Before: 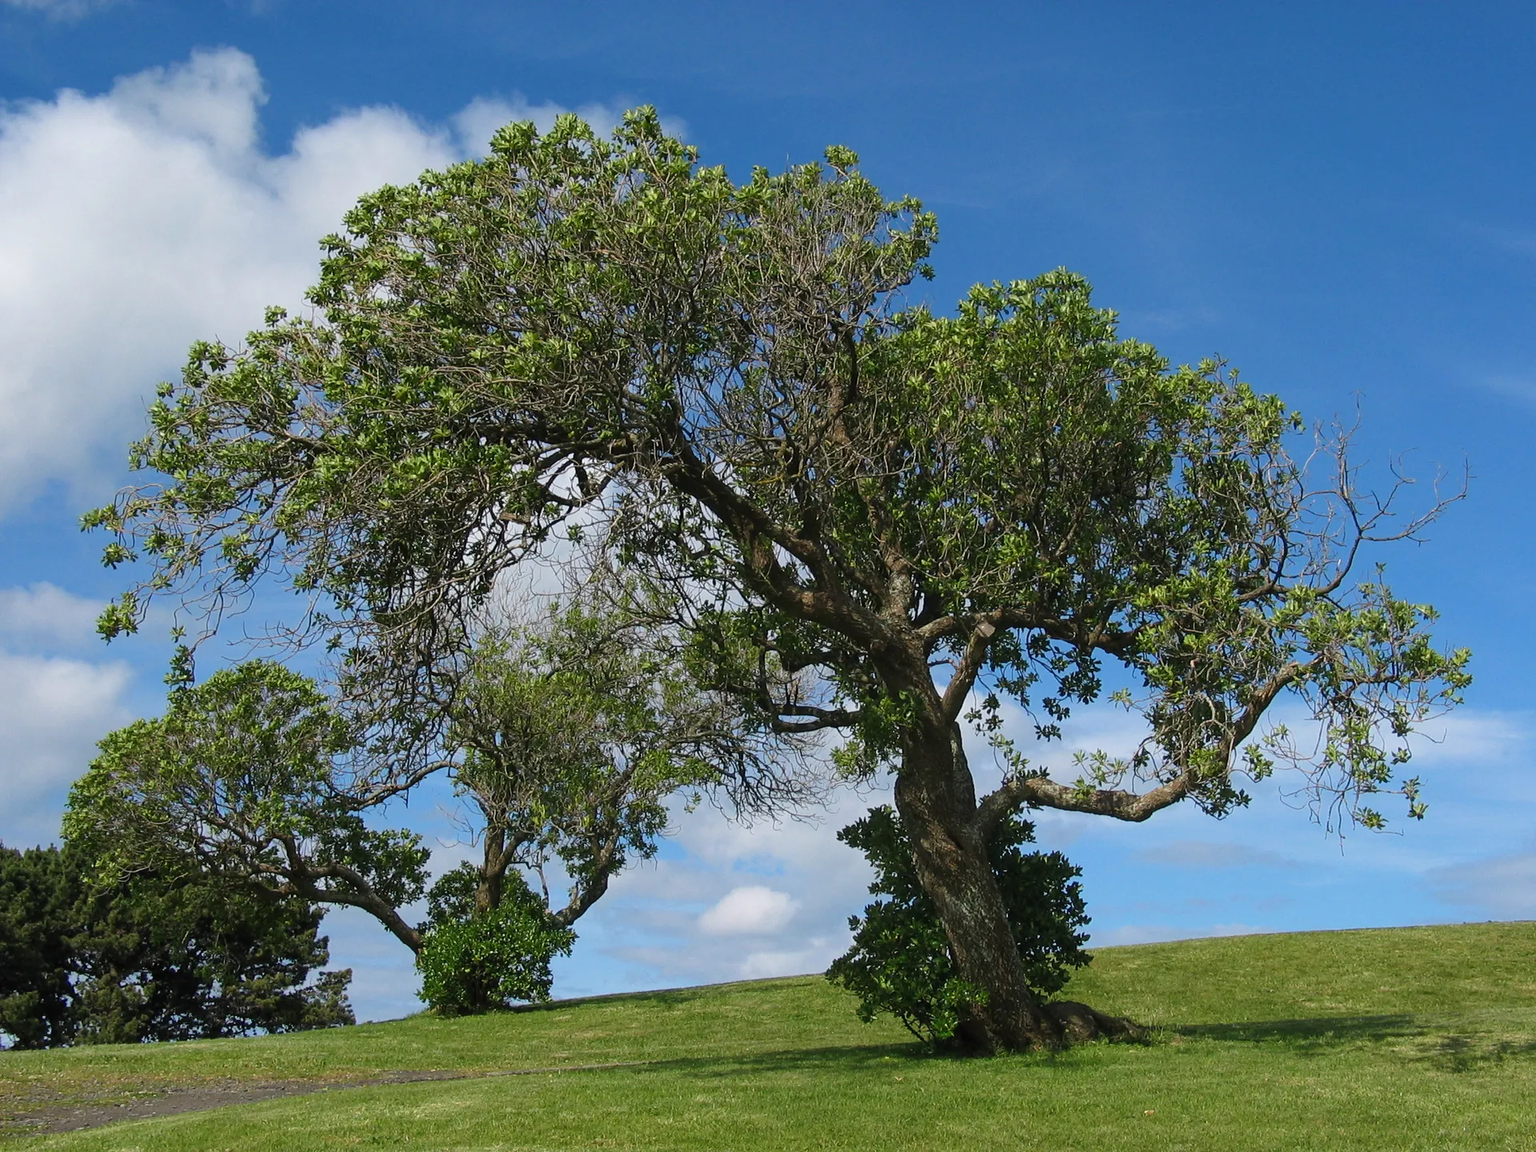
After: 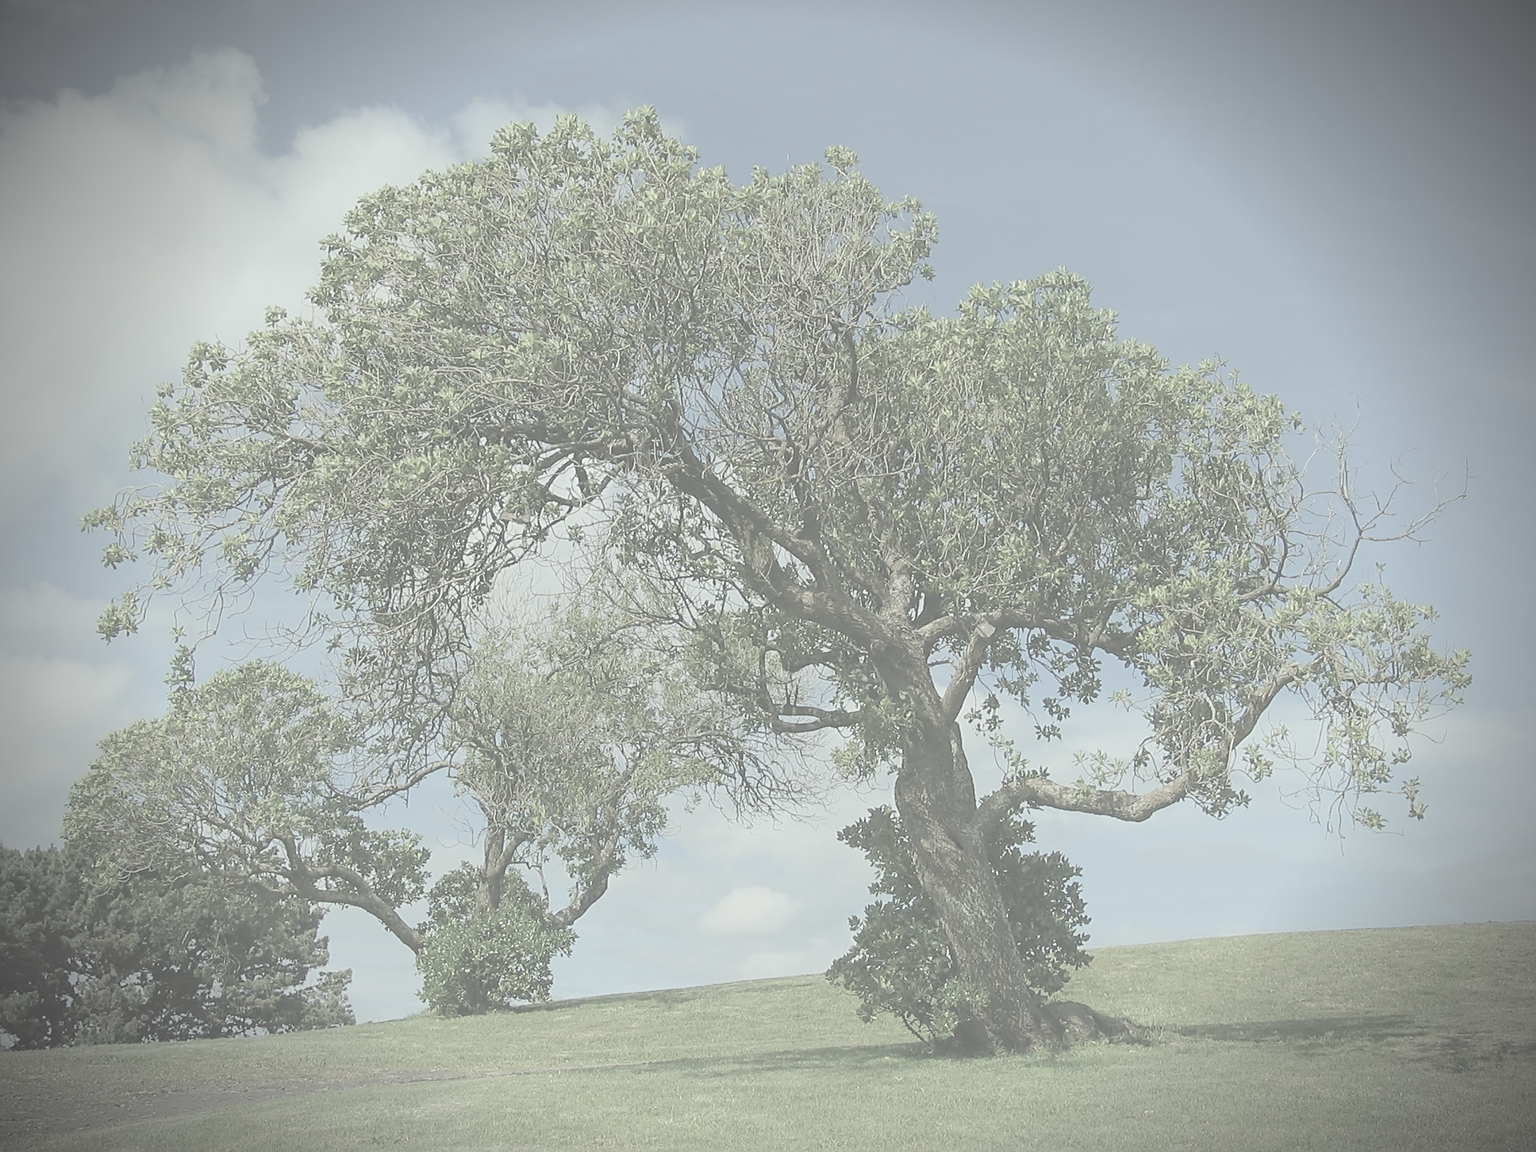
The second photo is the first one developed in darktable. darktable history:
sharpen: on, module defaults
contrast brightness saturation: contrast -0.32, brightness 0.75, saturation -0.78 | blend: blend mode normal, opacity 100%; mask: uniform (no mask)
color correction: highlights a* -2.68, highlights b* 2.57
vignetting: width/height ratio 1.094
